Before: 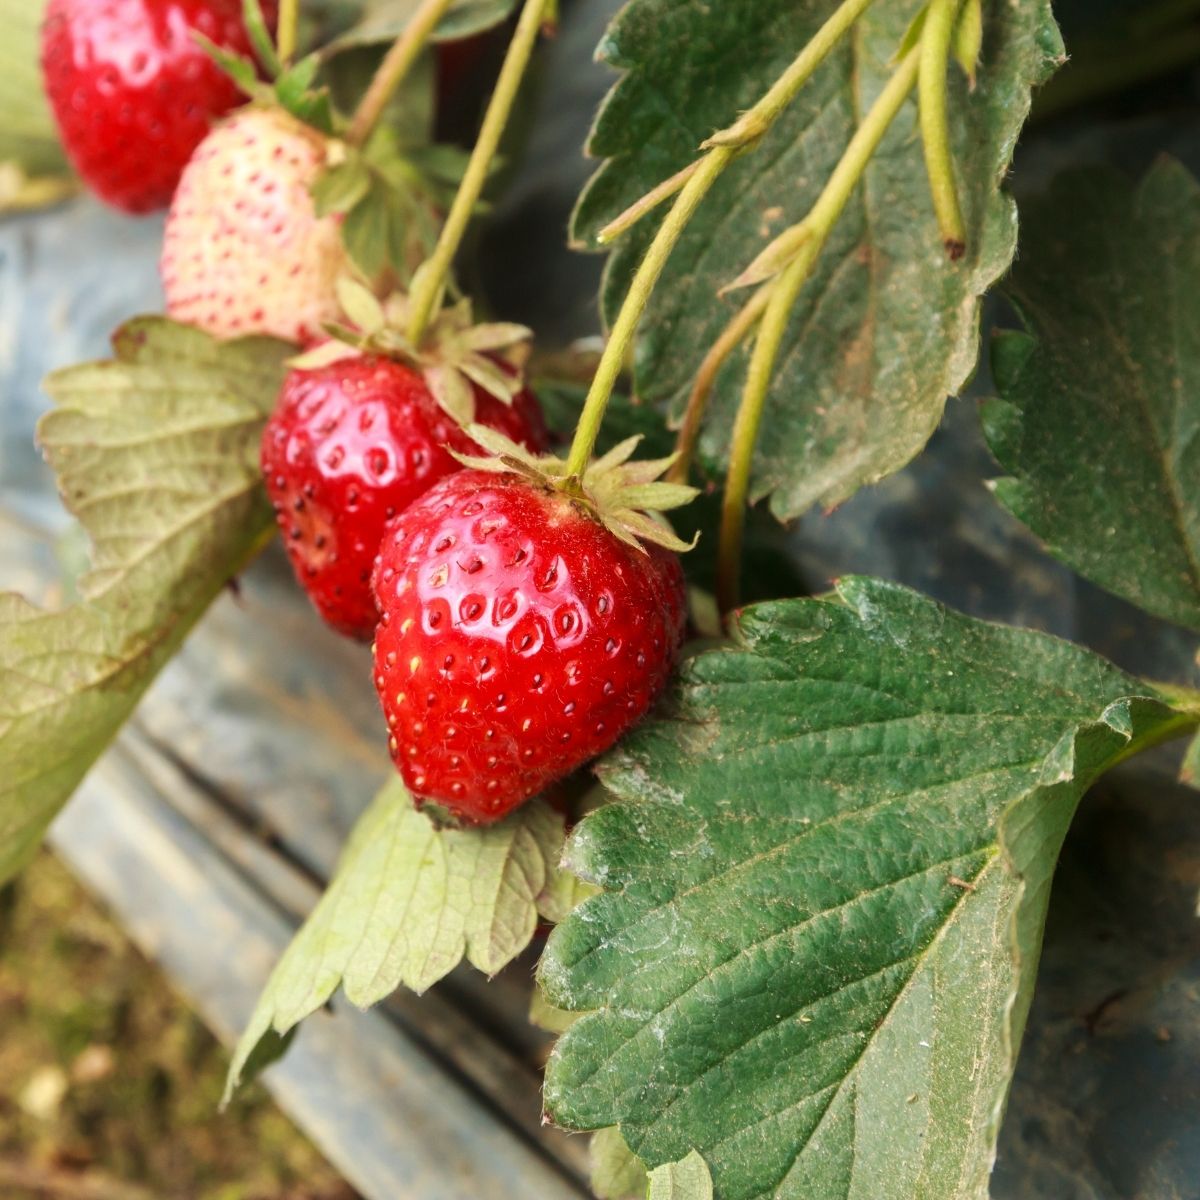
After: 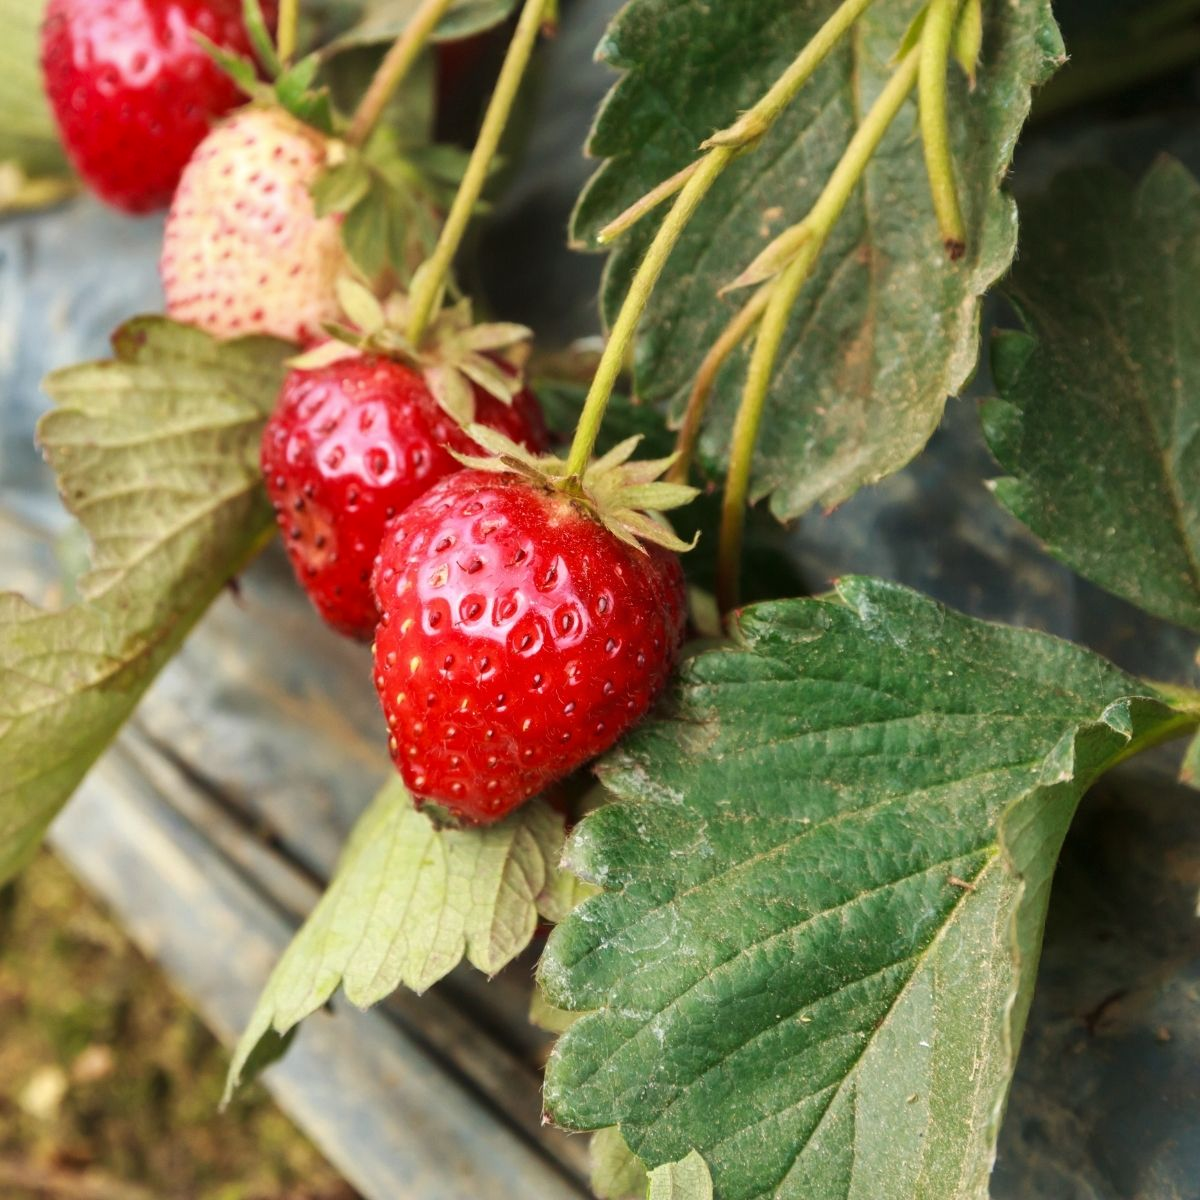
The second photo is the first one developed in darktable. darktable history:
color correction: highlights b* -0.004
shadows and highlights: shadows 32.5, highlights -47.4, compress 49.6%, soften with gaussian
